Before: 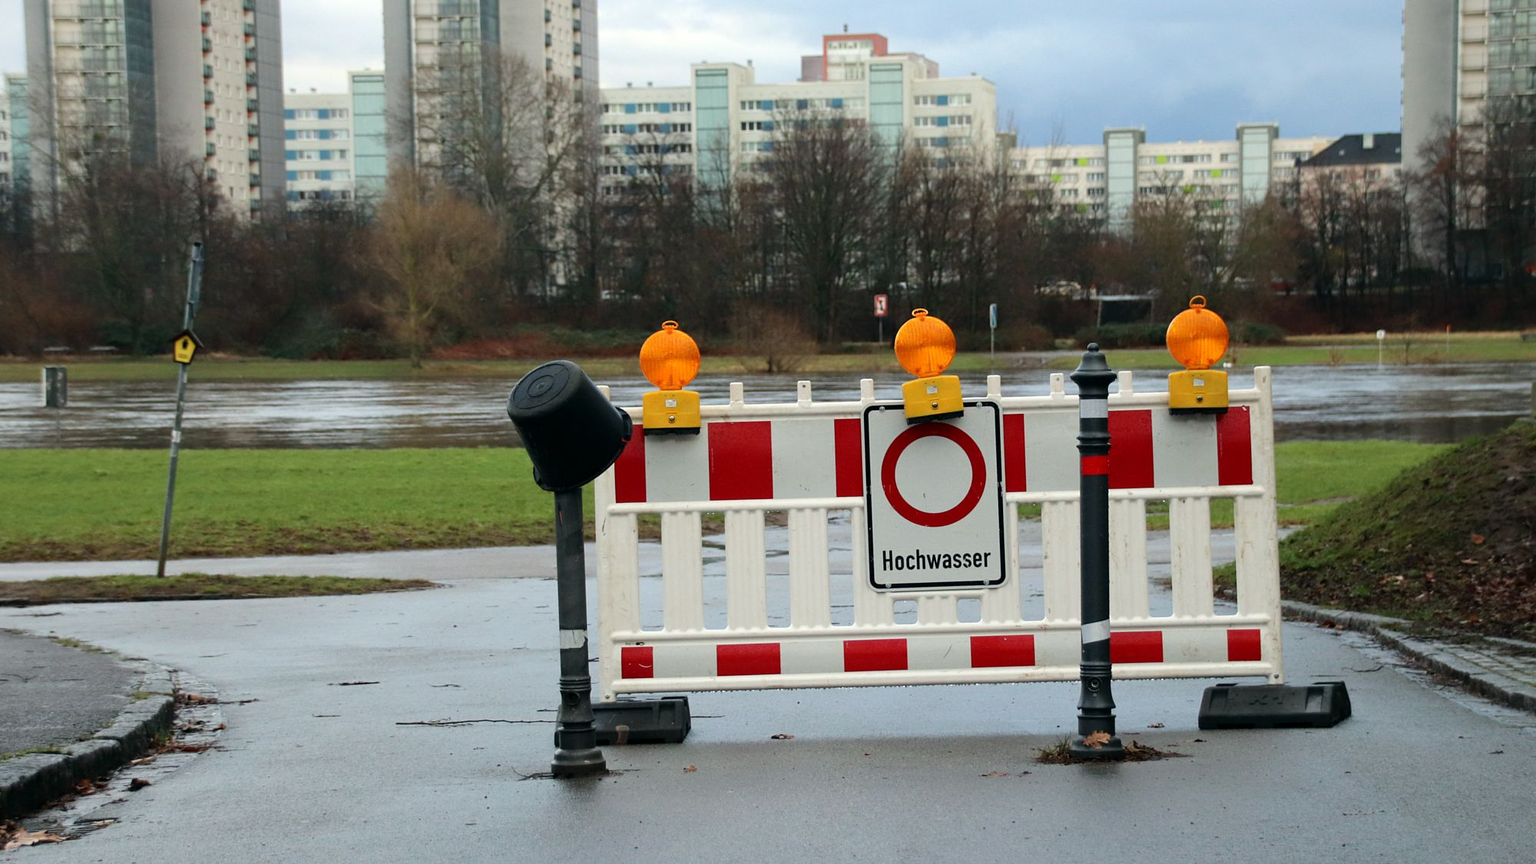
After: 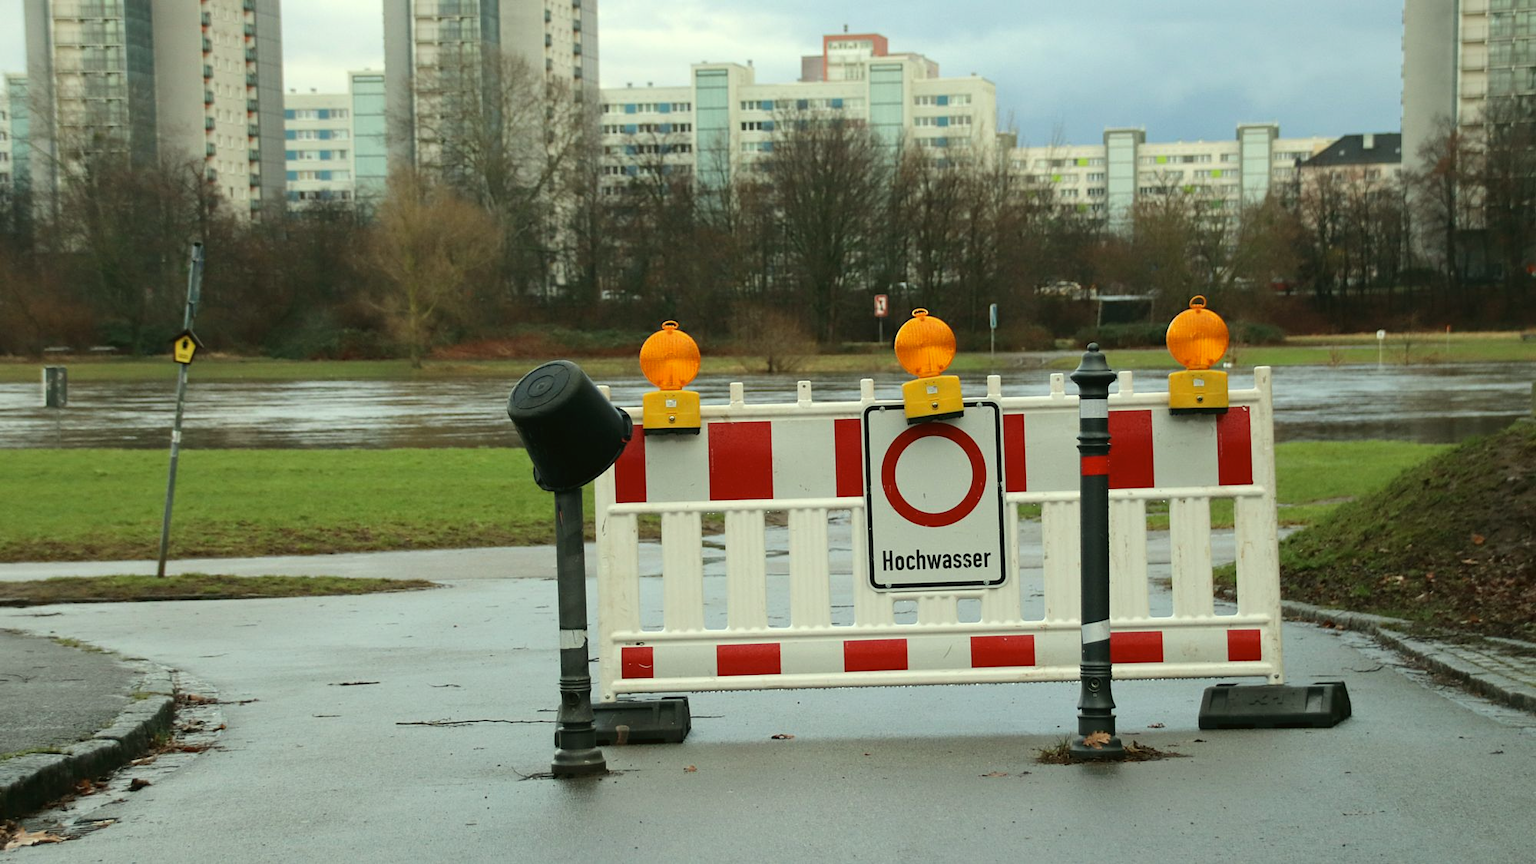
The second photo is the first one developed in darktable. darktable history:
exposure: exposure 0.128 EV, compensate highlight preservation false
color balance: mode lift, gamma, gain (sRGB), lift [1.04, 1, 1, 0.97], gamma [1.01, 1, 1, 0.97], gain [0.96, 1, 1, 0.97]
color correction: highlights a* -4.73, highlights b* 5.06, saturation 0.97
